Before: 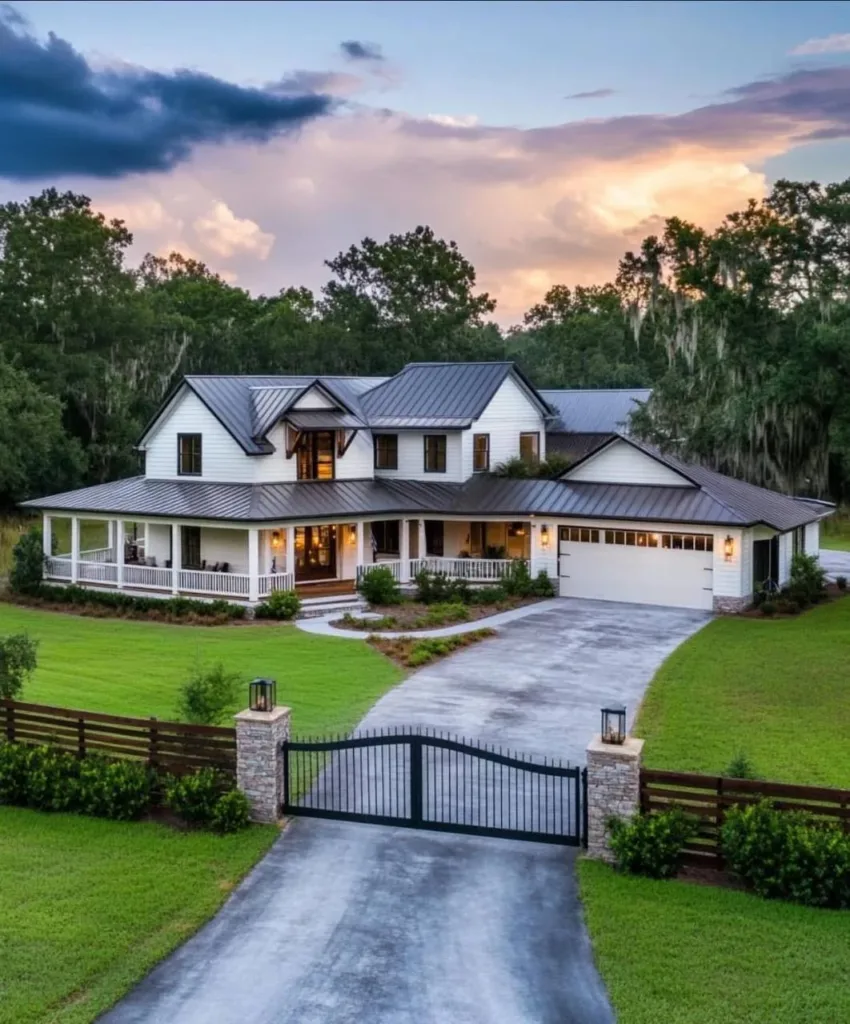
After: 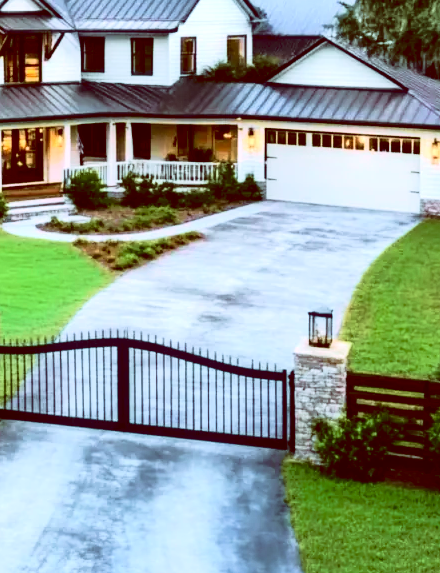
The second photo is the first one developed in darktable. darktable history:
velvia: on, module defaults
color balance: lift [1, 1.015, 0.987, 0.985], gamma [1, 0.959, 1.042, 0.958], gain [0.927, 0.938, 1.072, 0.928], contrast 1.5%
white balance: red 1.066, blue 1.119
exposure: black level correction 0.001, exposure 0.5 EV, compensate exposure bias true, compensate highlight preservation false
crop: left 34.479%, top 38.822%, right 13.718%, bottom 5.172%
tone equalizer: -8 EV -0.417 EV, -7 EV -0.389 EV, -6 EV -0.333 EV, -5 EV -0.222 EV, -3 EV 0.222 EV, -2 EV 0.333 EV, -1 EV 0.389 EV, +0 EV 0.417 EV, edges refinement/feathering 500, mask exposure compensation -1.57 EV, preserve details no
tone curve: curves: ch0 [(0, 0) (0.081, 0.044) (0.192, 0.125) (0.283, 0.238) (0.416, 0.449) (0.495, 0.524) (0.661, 0.756) (0.788, 0.87) (1, 0.951)]; ch1 [(0, 0) (0.161, 0.092) (0.35, 0.33) (0.392, 0.392) (0.427, 0.426) (0.479, 0.472) (0.505, 0.497) (0.521, 0.524) (0.567, 0.56) (0.583, 0.592) (0.625, 0.627) (0.678, 0.733) (1, 1)]; ch2 [(0, 0) (0.346, 0.362) (0.404, 0.427) (0.502, 0.499) (0.531, 0.523) (0.544, 0.561) (0.58, 0.59) (0.629, 0.642) (0.717, 0.678) (1, 1)], color space Lab, independent channels, preserve colors none
fill light: on, module defaults
